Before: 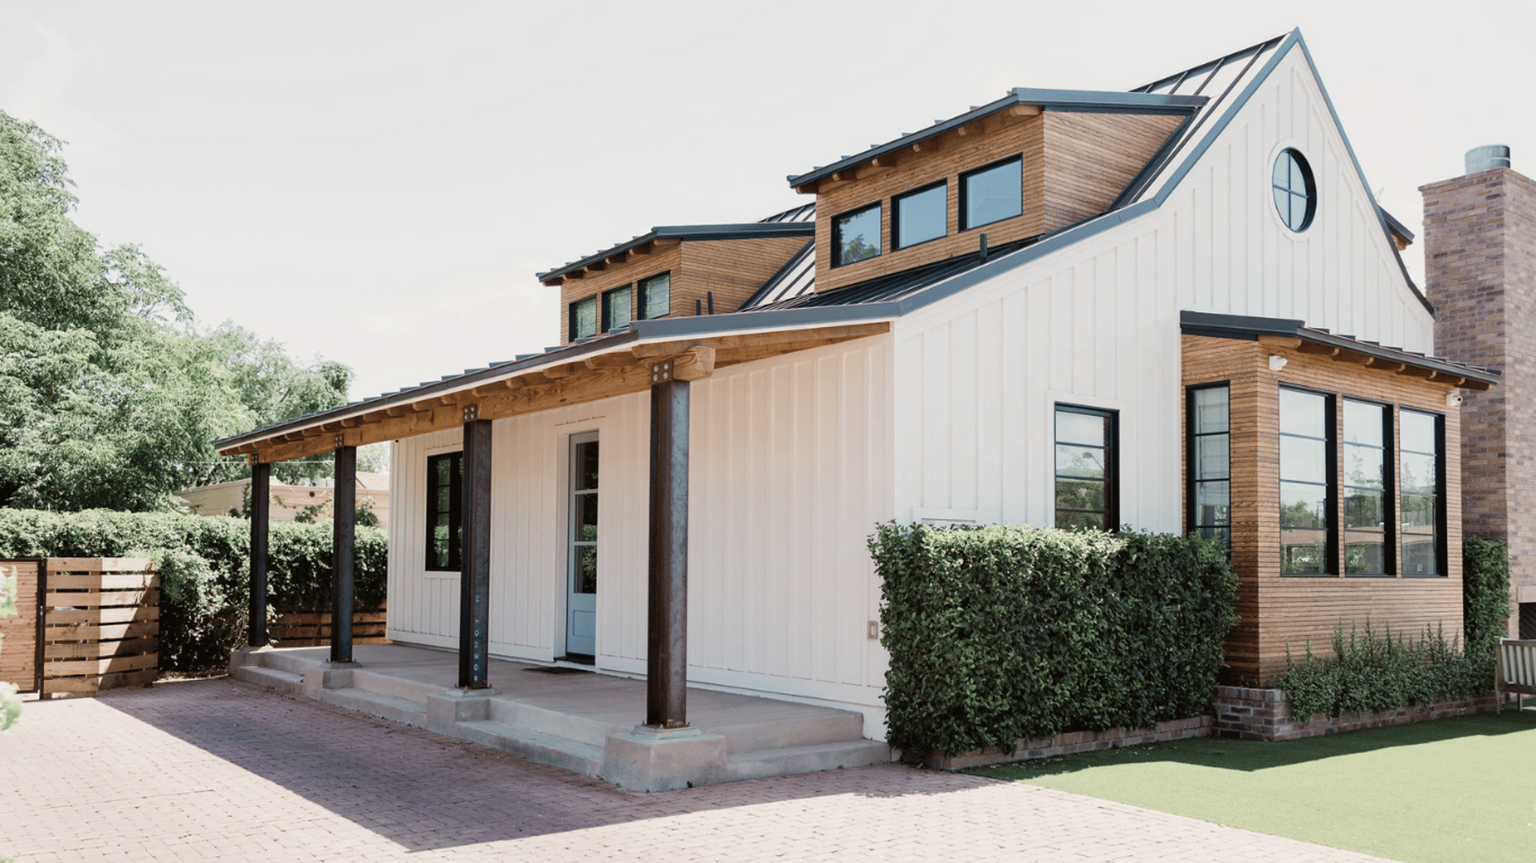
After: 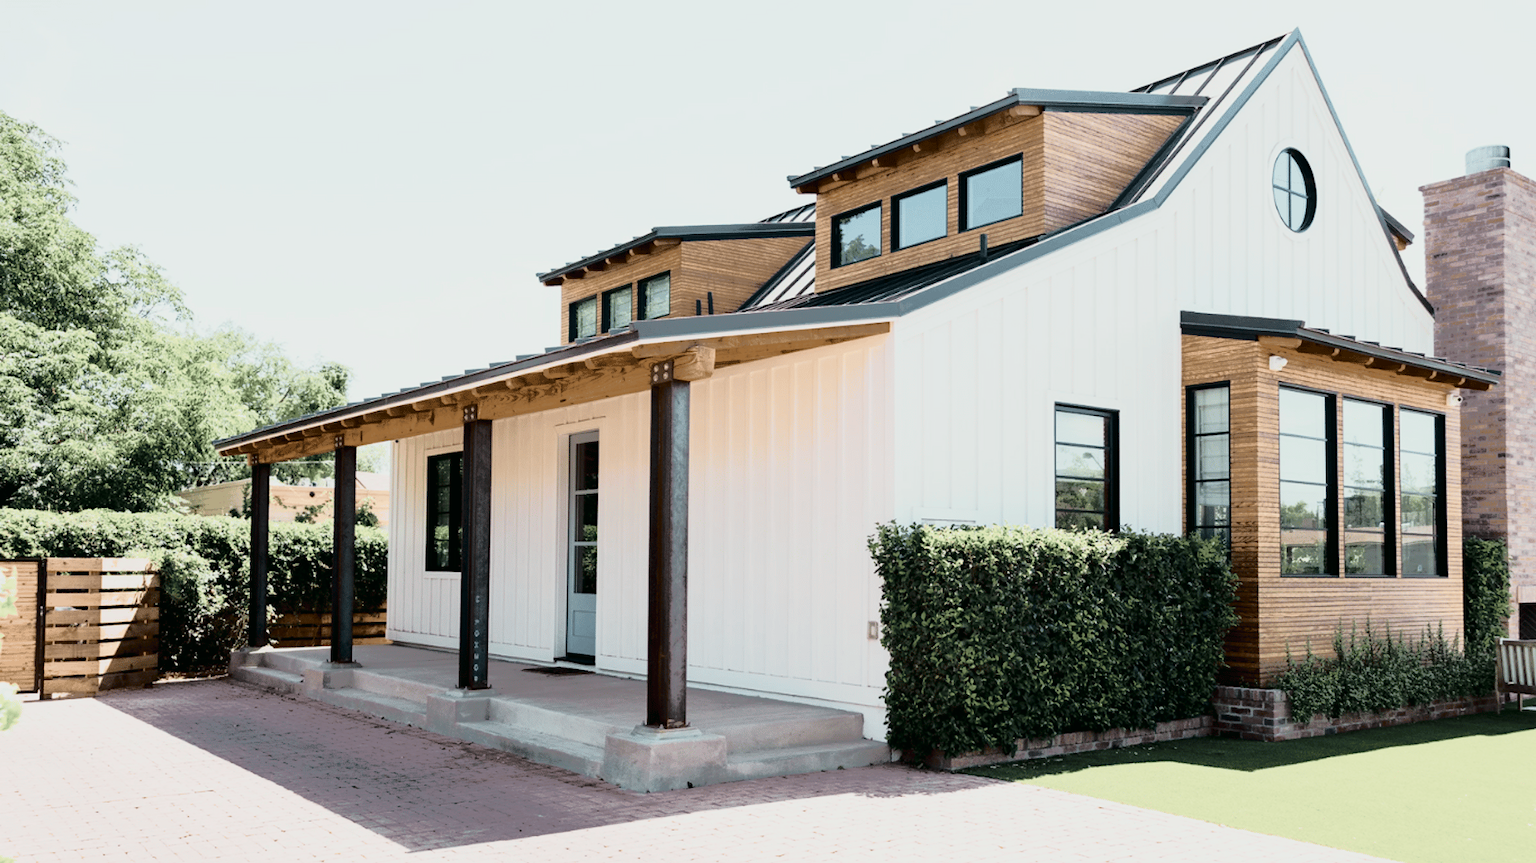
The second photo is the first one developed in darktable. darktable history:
tone curve: curves: ch0 [(0, 0) (0.081, 0.033) (0.192, 0.124) (0.283, 0.238) (0.407, 0.476) (0.495, 0.521) (0.661, 0.756) (0.788, 0.87) (1, 0.951)]; ch1 [(0, 0) (0.161, 0.092) (0.35, 0.33) (0.392, 0.392) (0.427, 0.426) (0.479, 0.472) (0.505, 0.497) (0.521, 0.524) (0.567, 0.56) (0.583, 0.592) (0.625, 0.627) (0.678, 0.733) (1, 1)]; ch2 [(0, 0) (0.346, 0.362) (0.404, 0.427) (0.502, 0.499) (0.531, 0.523) (0.544, 0.561) (0.58, 0.59) (0.629, 0.642) (0.717, 0.678) (1, 1)], color space Lab, independent channels, preserve colors none
rgb levels: preserve colors max RGB
